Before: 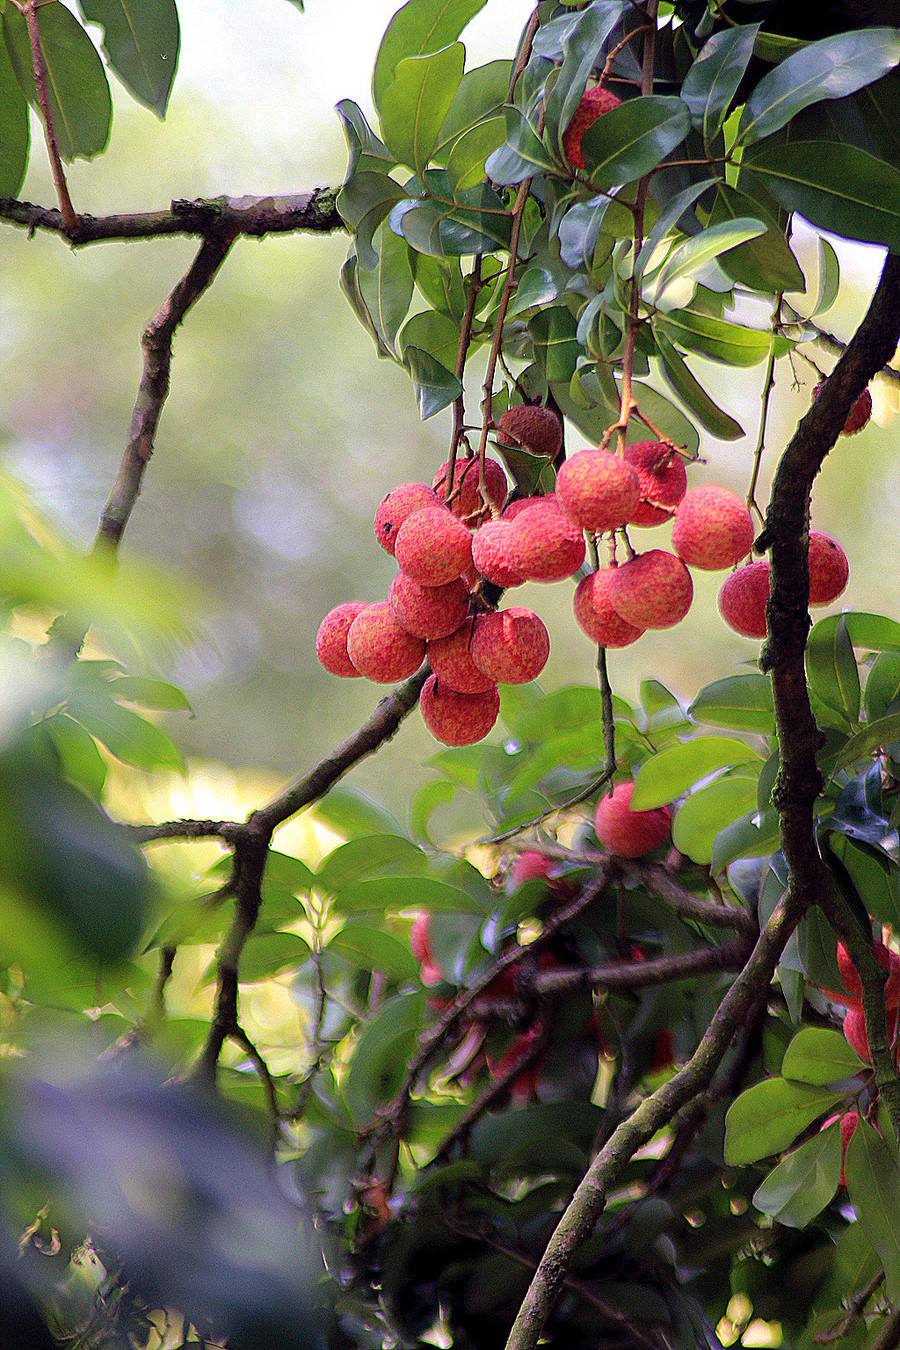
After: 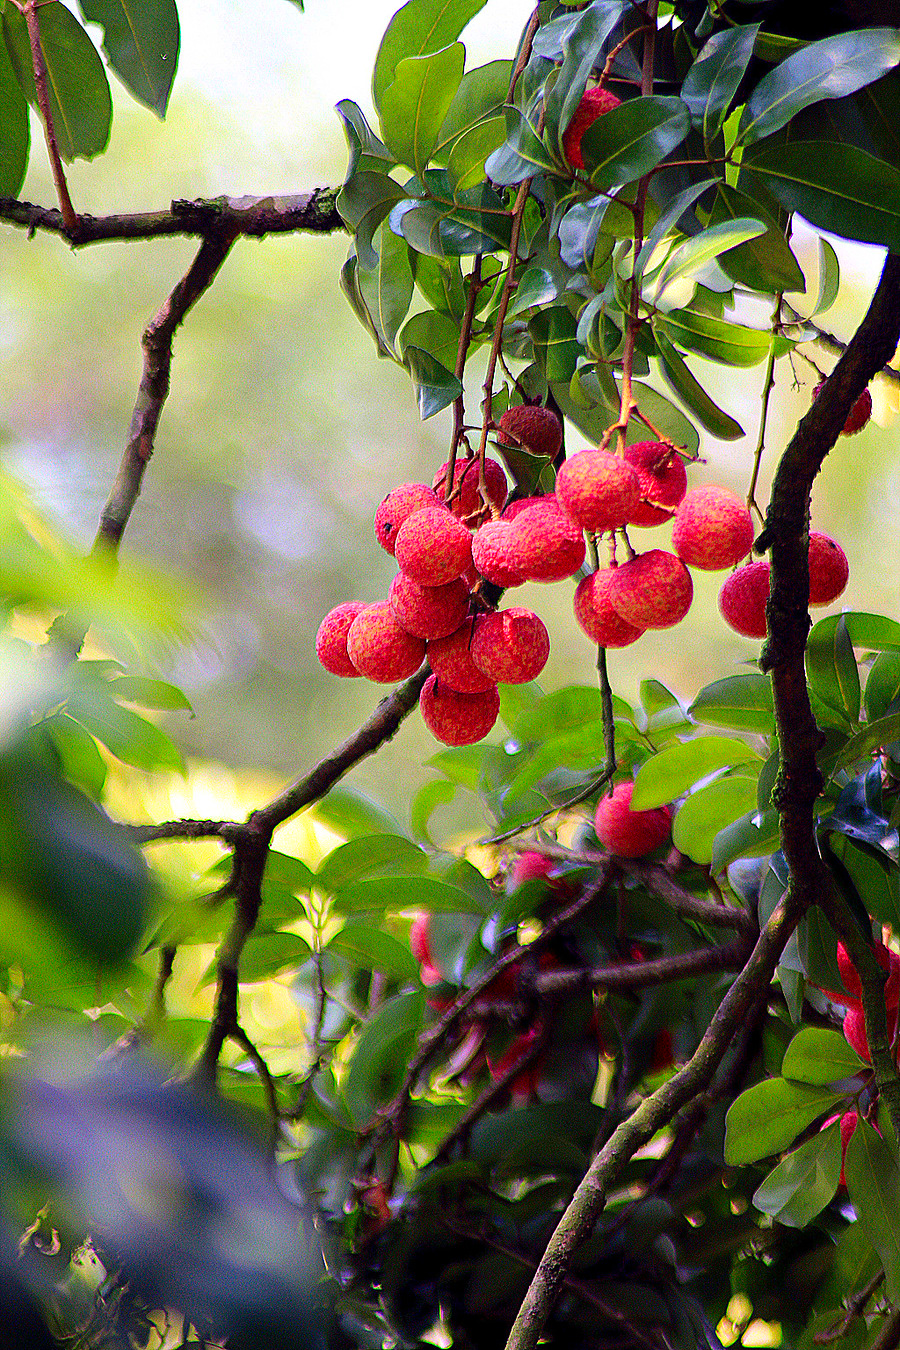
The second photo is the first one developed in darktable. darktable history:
contrast brightness saturation: contrast 0.159, saturation 0.321
